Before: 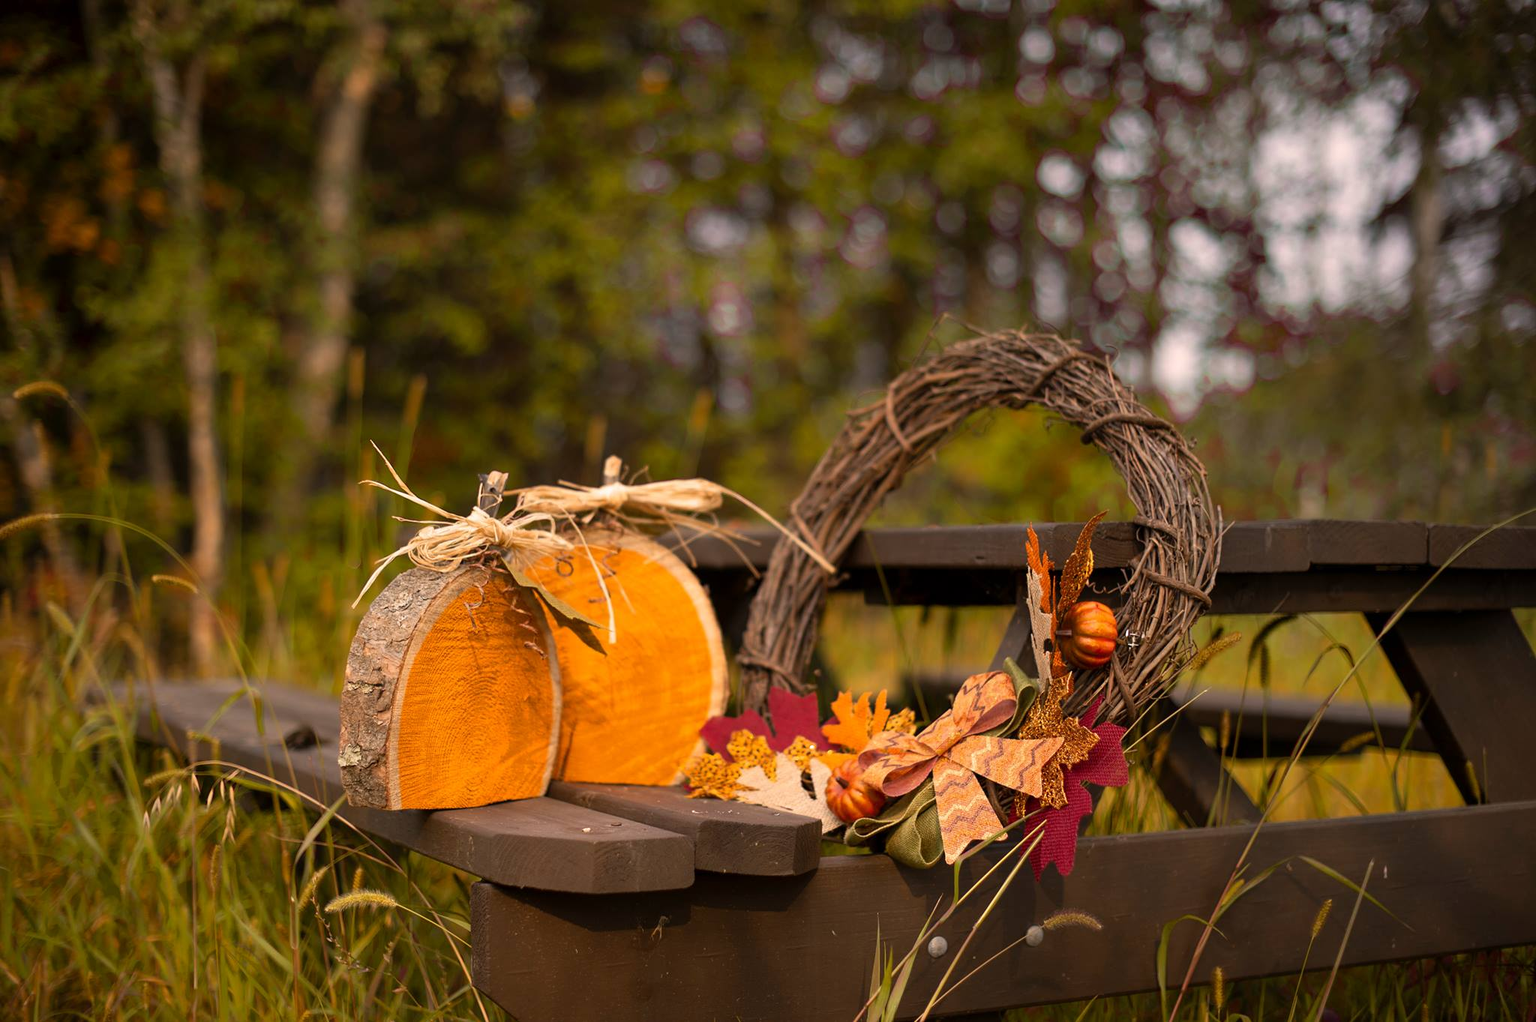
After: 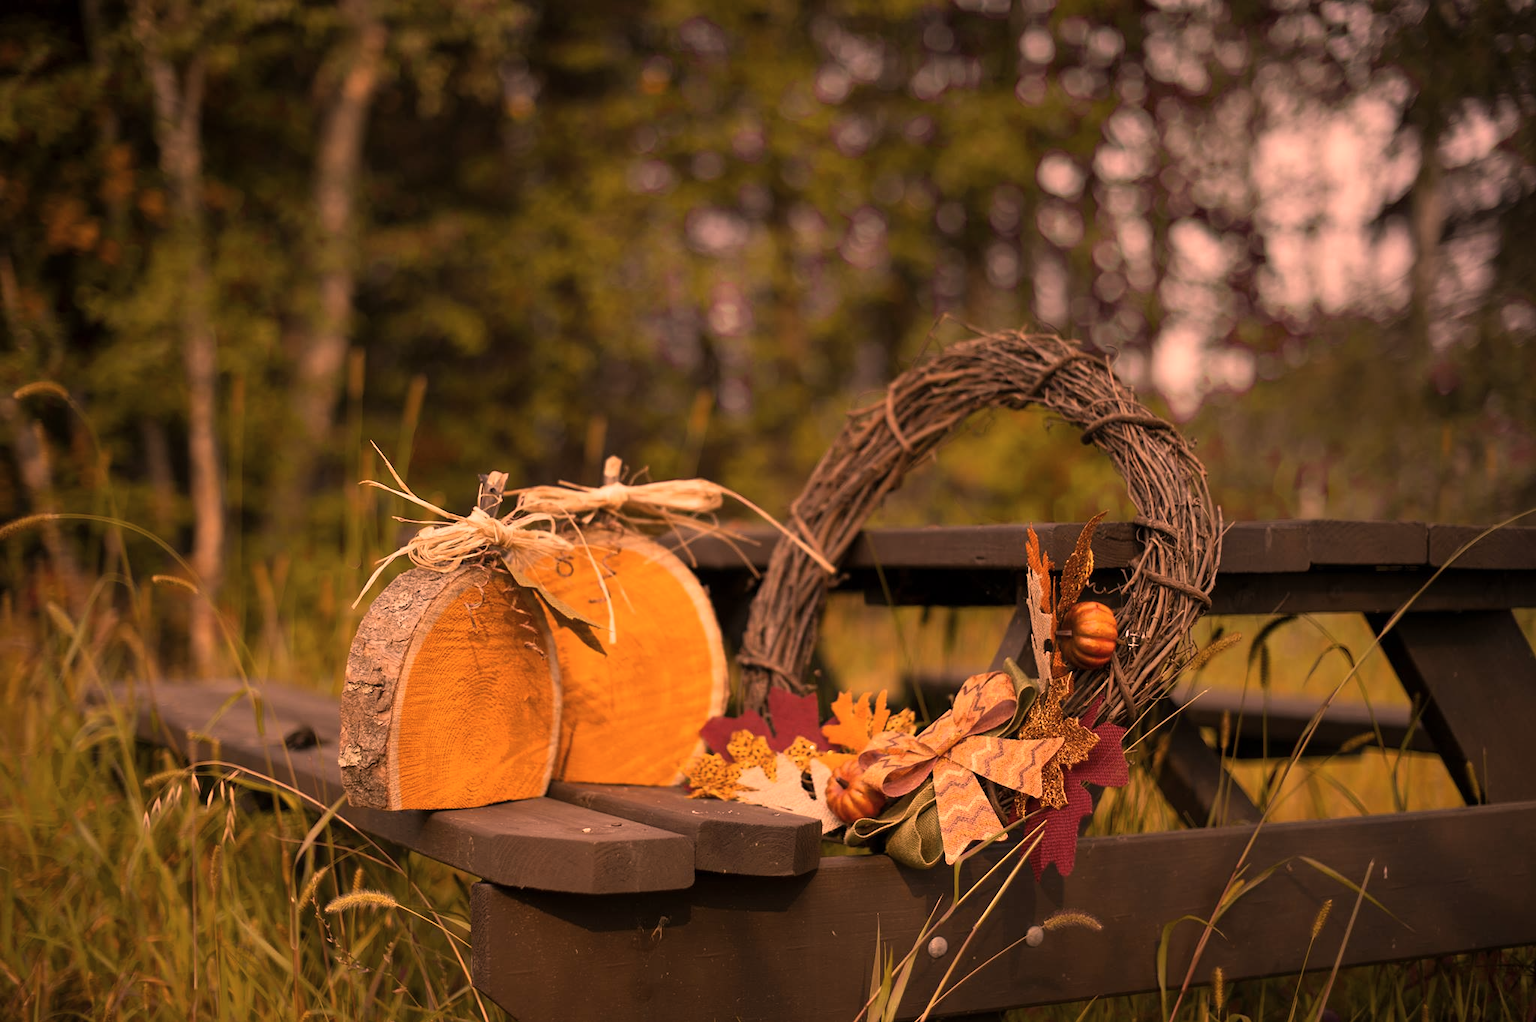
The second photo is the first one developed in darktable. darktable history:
color correction: highlights a* 39.96, highlights b* 39.89, saturation 0.689
